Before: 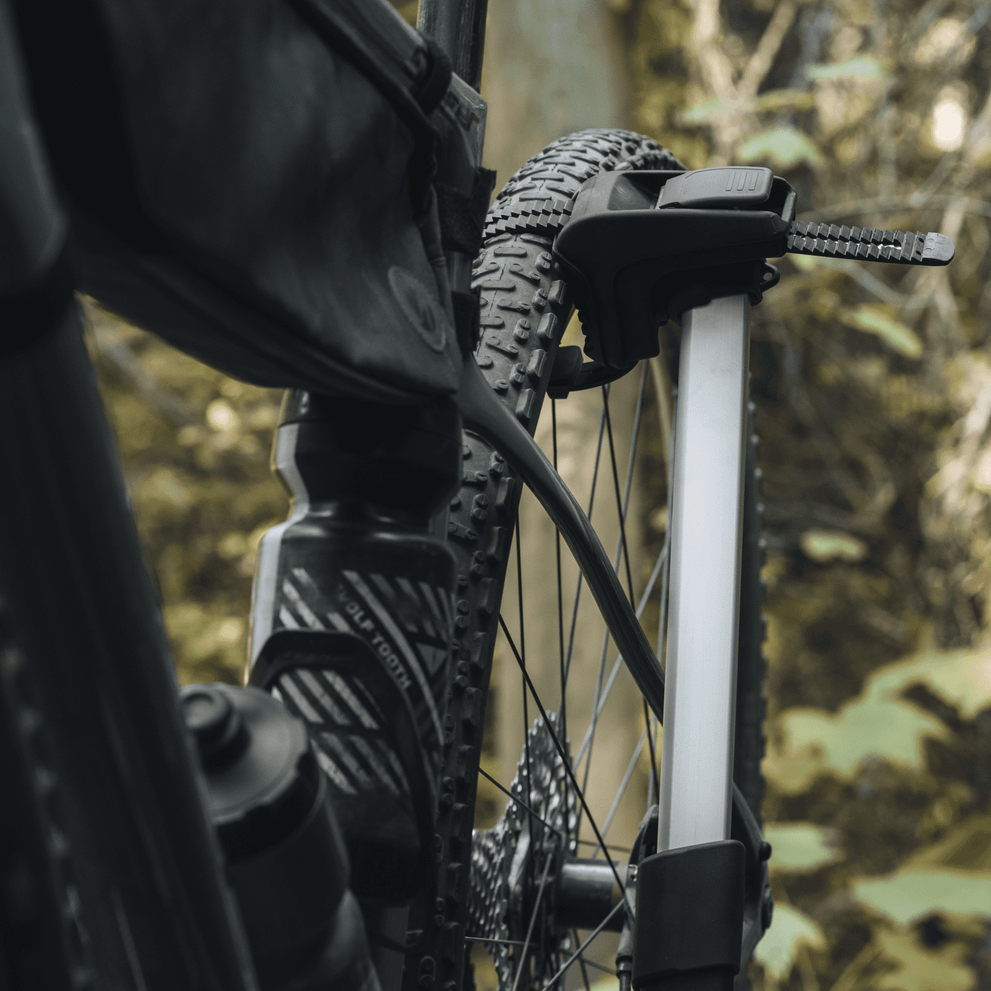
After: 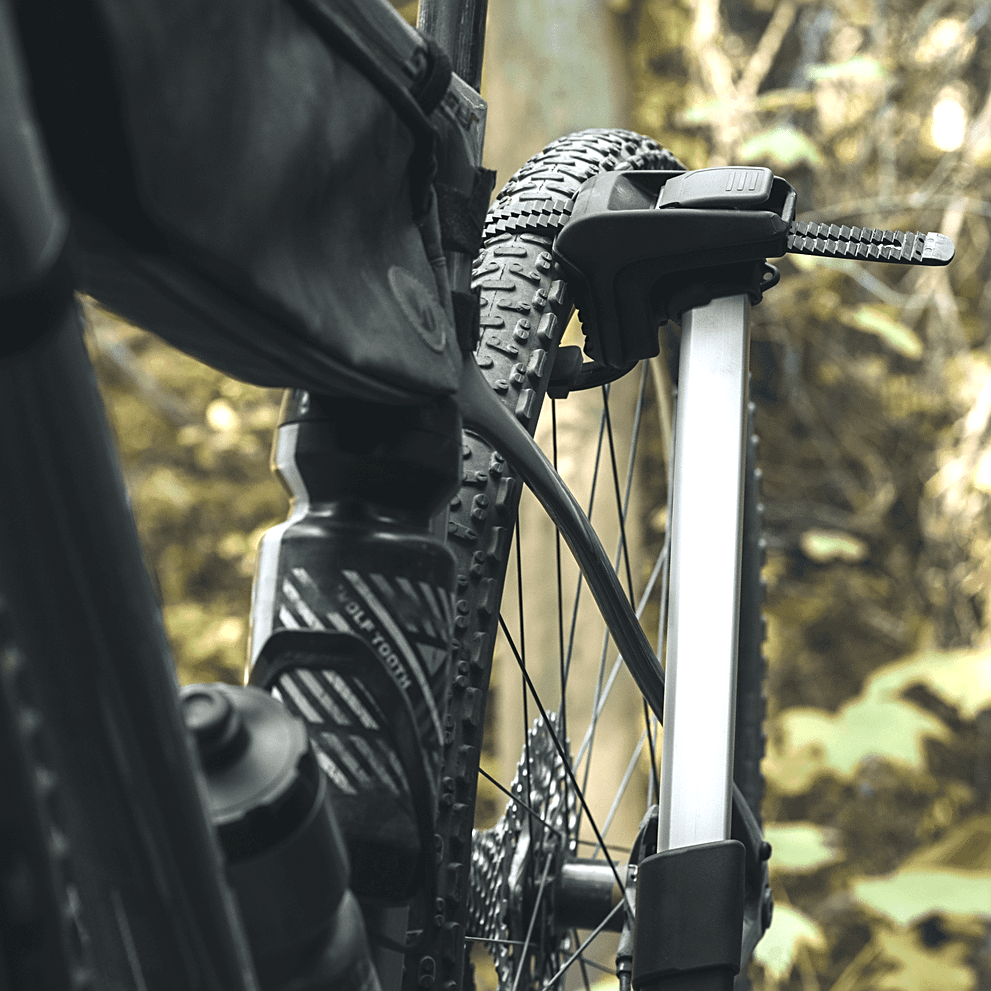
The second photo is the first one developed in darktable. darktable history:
sharpen: radius 1.917
exposure: black level correction 0, exposure 0.953 EV, compensate highlight preservation false
